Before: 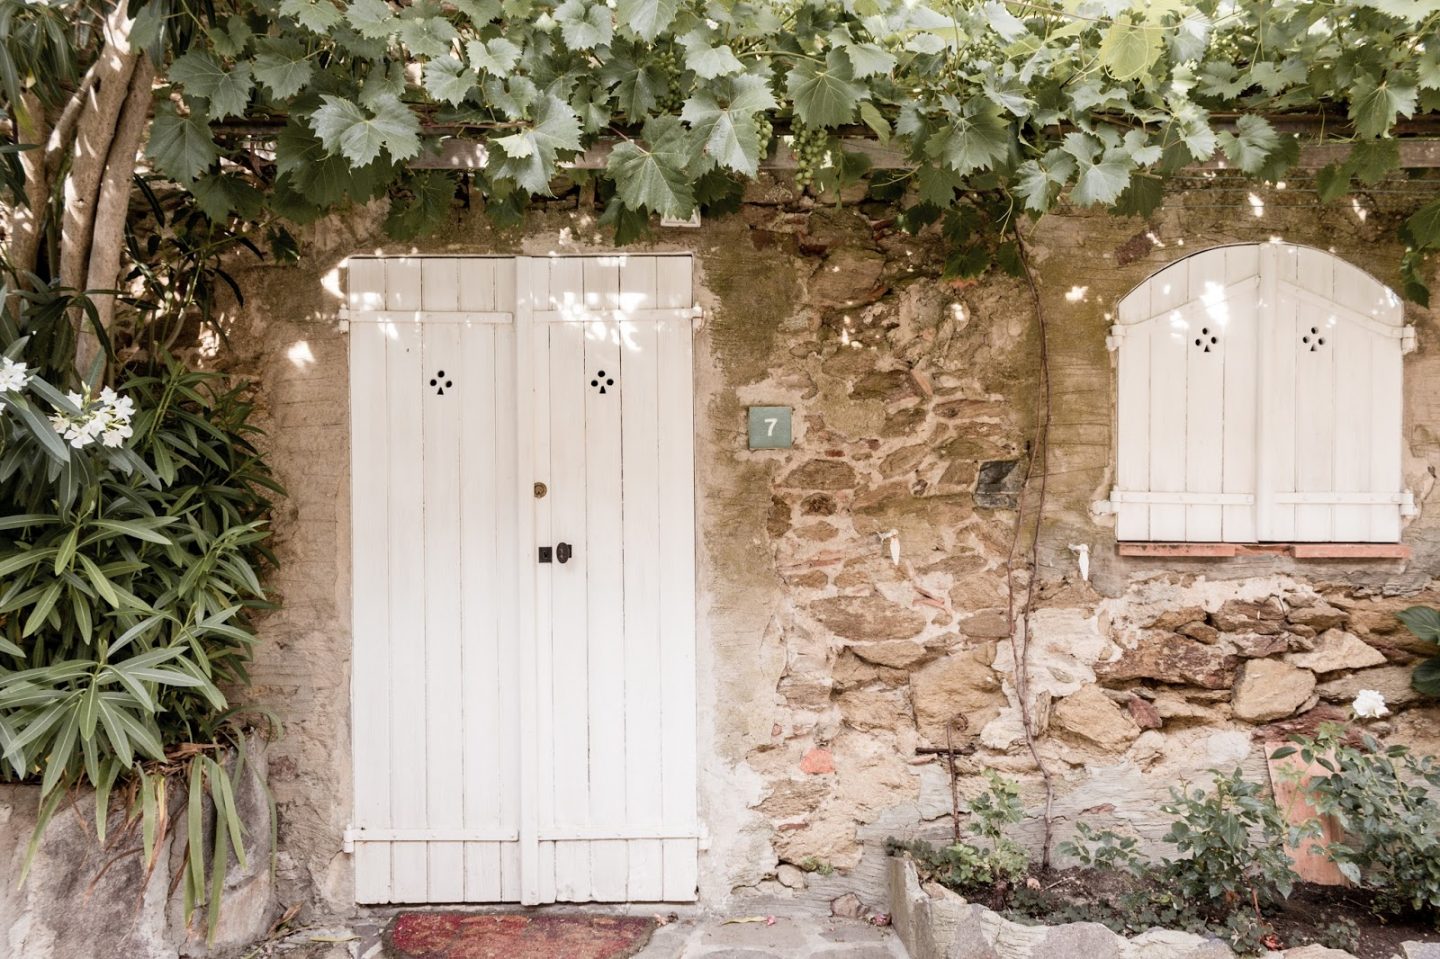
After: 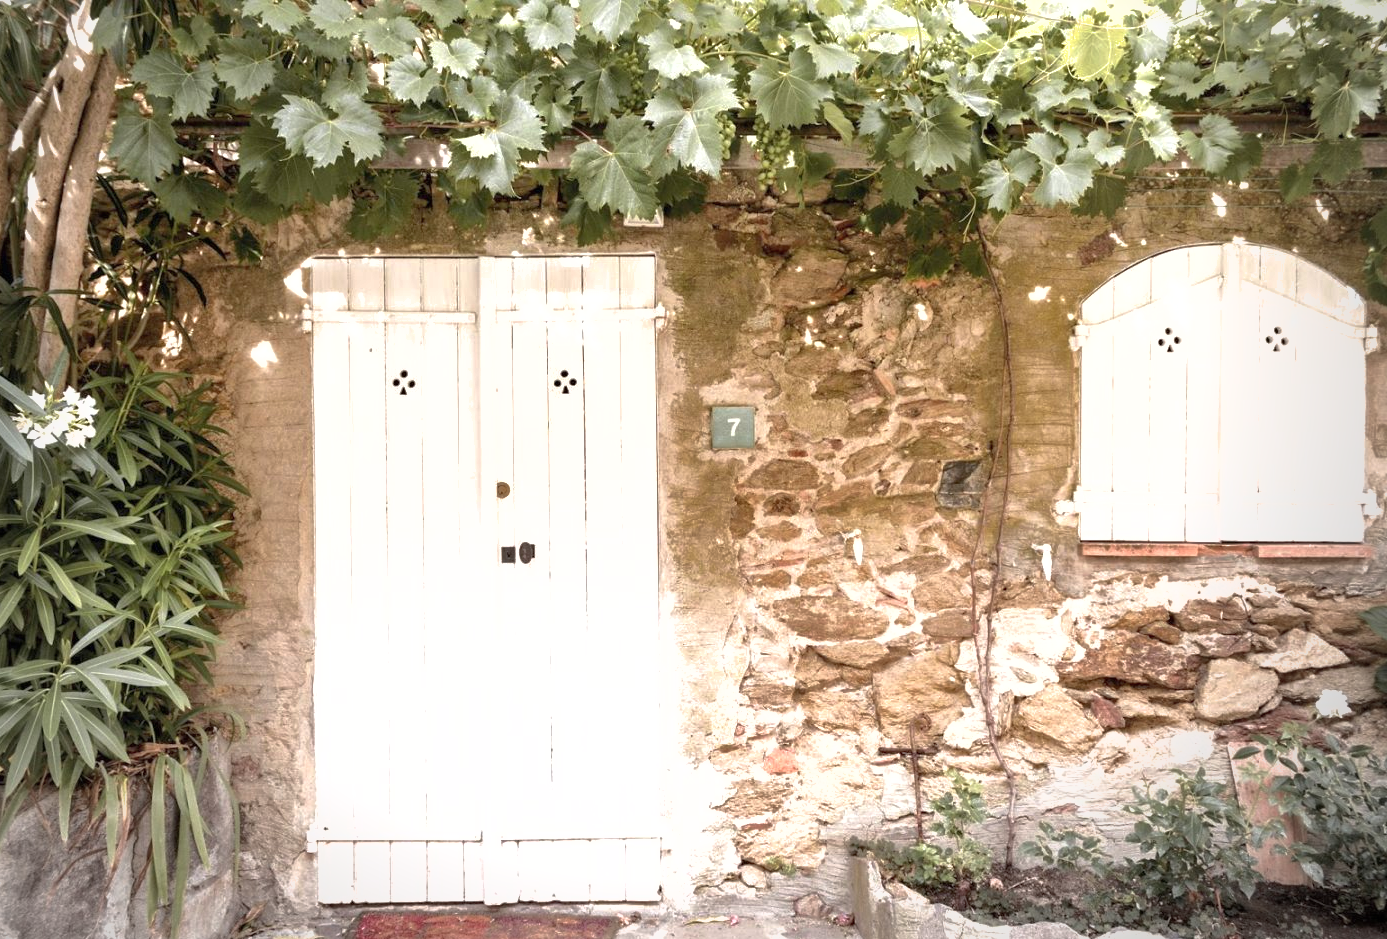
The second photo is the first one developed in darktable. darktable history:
exposure: black level correction 0, exposure 0.698 EV, compensate exposure bias true, compensate highlight preservation false
crop and rotate: left 2.617%, right 1.017%, bottom 2.059%
shadows and highlights: on, module defaults
vignetting: center (-0.063, -0.305)
